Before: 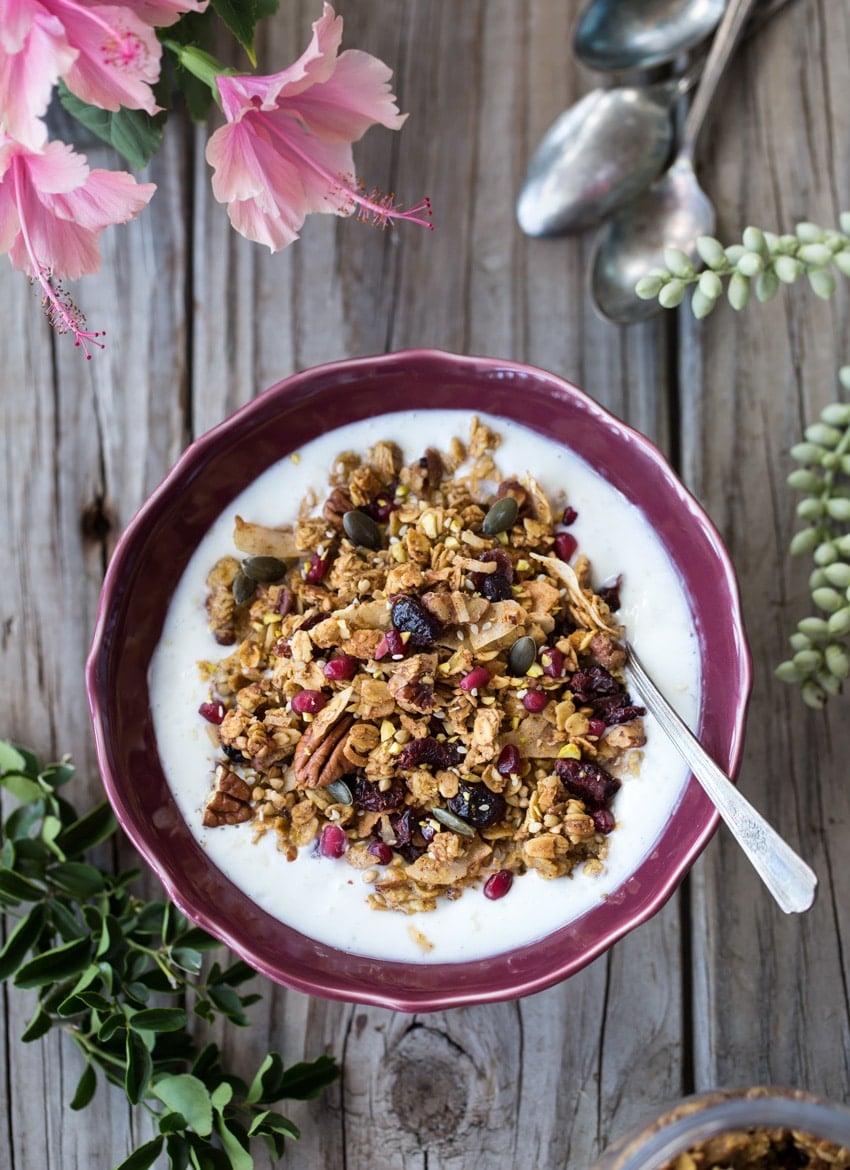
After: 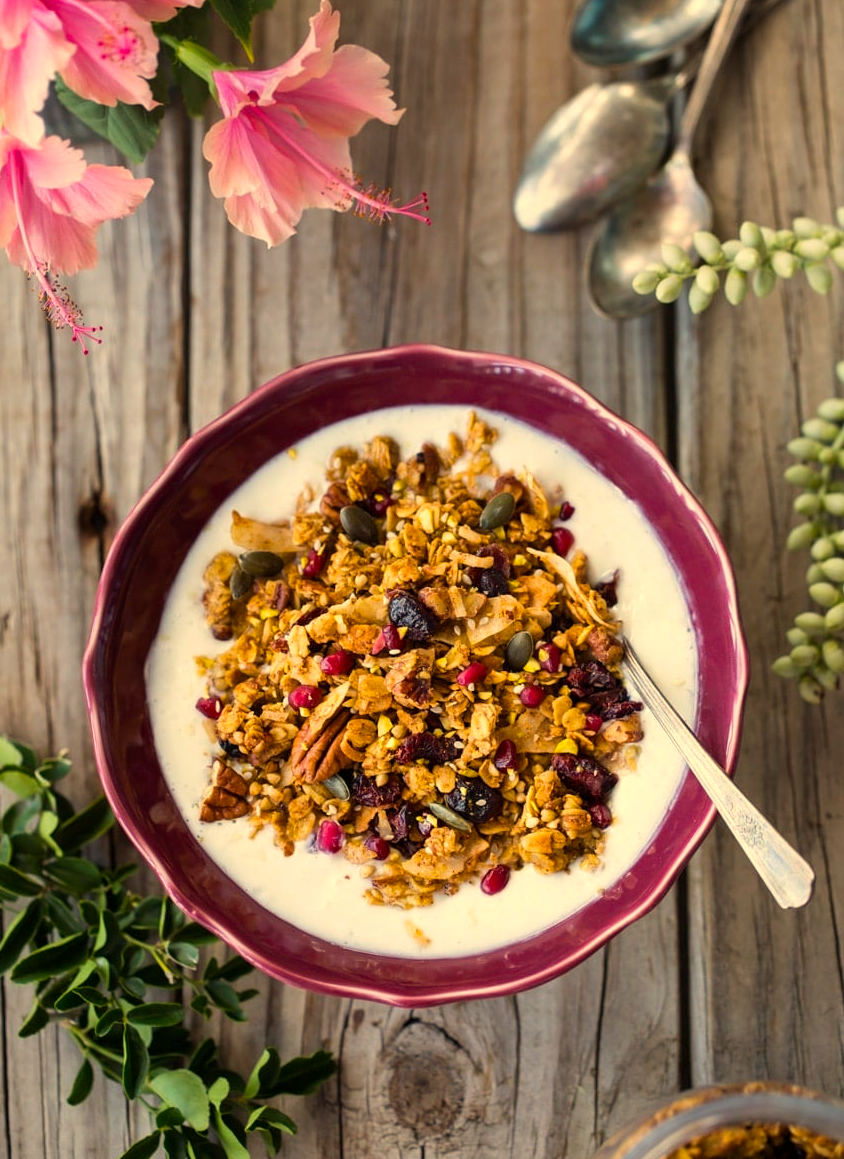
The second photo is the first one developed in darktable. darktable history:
white balance: red 1.123, blue 0.83
crop: left 0.434%, top 0.485%, right 0.244%, bottom 0.386%
color balance rgb: perceptual saturation grading › global saturation 30%
